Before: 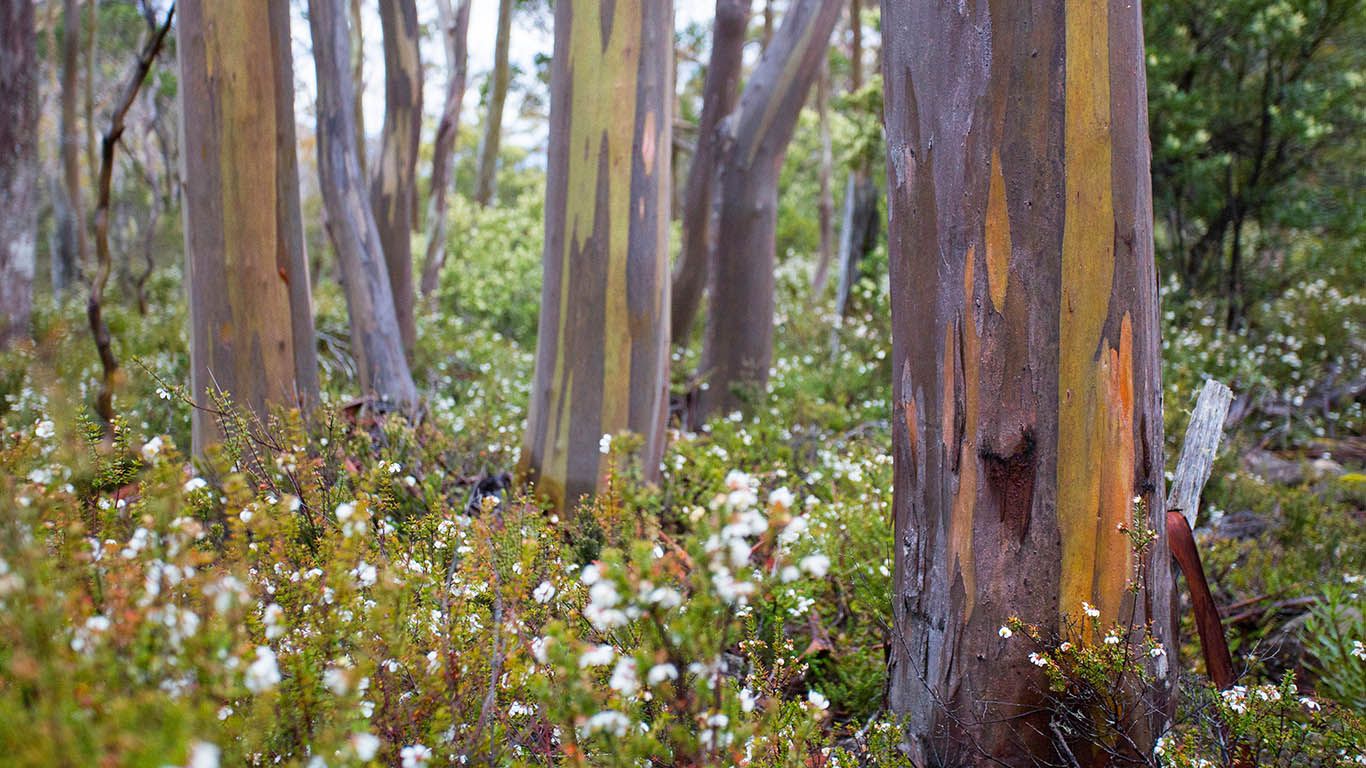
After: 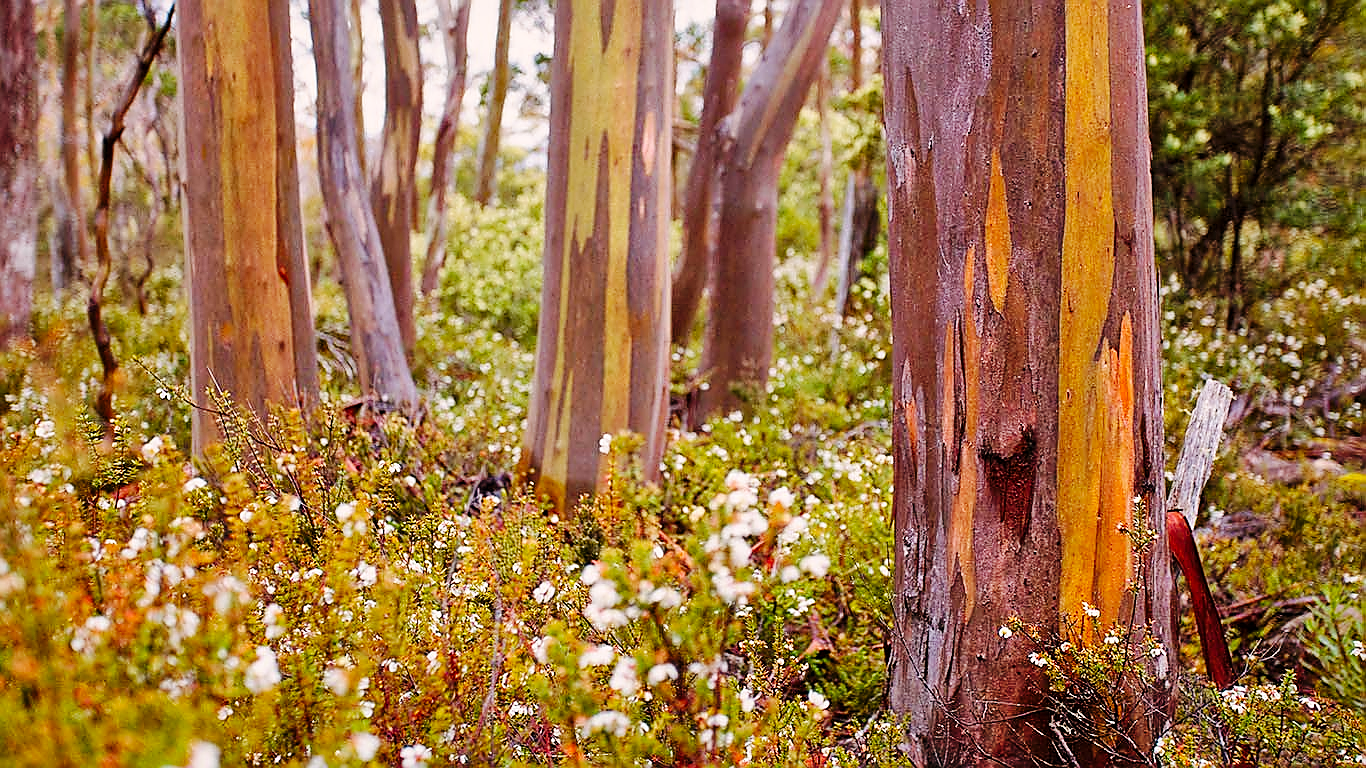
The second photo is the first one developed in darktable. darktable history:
sharpen: radius 1.4, amount 1.25, threshold 0.7
tone equalizer: -8 EV 0.25 EV, -7 EV 0.417 EV, -6 EV 0.417 EV, -5 EV 0.25 EV, -3 EV -0.25 EV, -2 EV -0.417 EV, -1 EV -0.417 EV, +0 EV -0.25 EV, edges refinement/feathering 500, mask exposure compensation -1.57 EV, preserve details guided filter
color calibration: x 0.367, y 0.376, temperature 4372.25 K
color balance rgb: shadows lift › chroma 4.41%, shadows lift › hue 27°, power › chroma 2.5%, power › hue 70°, highlights gain › chroma 1%, highlights gain › hue 27°, saturation formula JzAzBz (2021)
local contrast: mode bilateral grid, contrast 20, coarseness 50, detail 120%, midtone range 0.2
white balance: red 1.127, blue 0.943
base curve: curves: ch0 [(0, 0) (0.036, 0.025) (0.121, 0.166) (0.206, 0.329) (0.605, 0.79) (1, 1)], preserve colors none
shadows and highlights: low approximation 0.01, soften with gaussian
